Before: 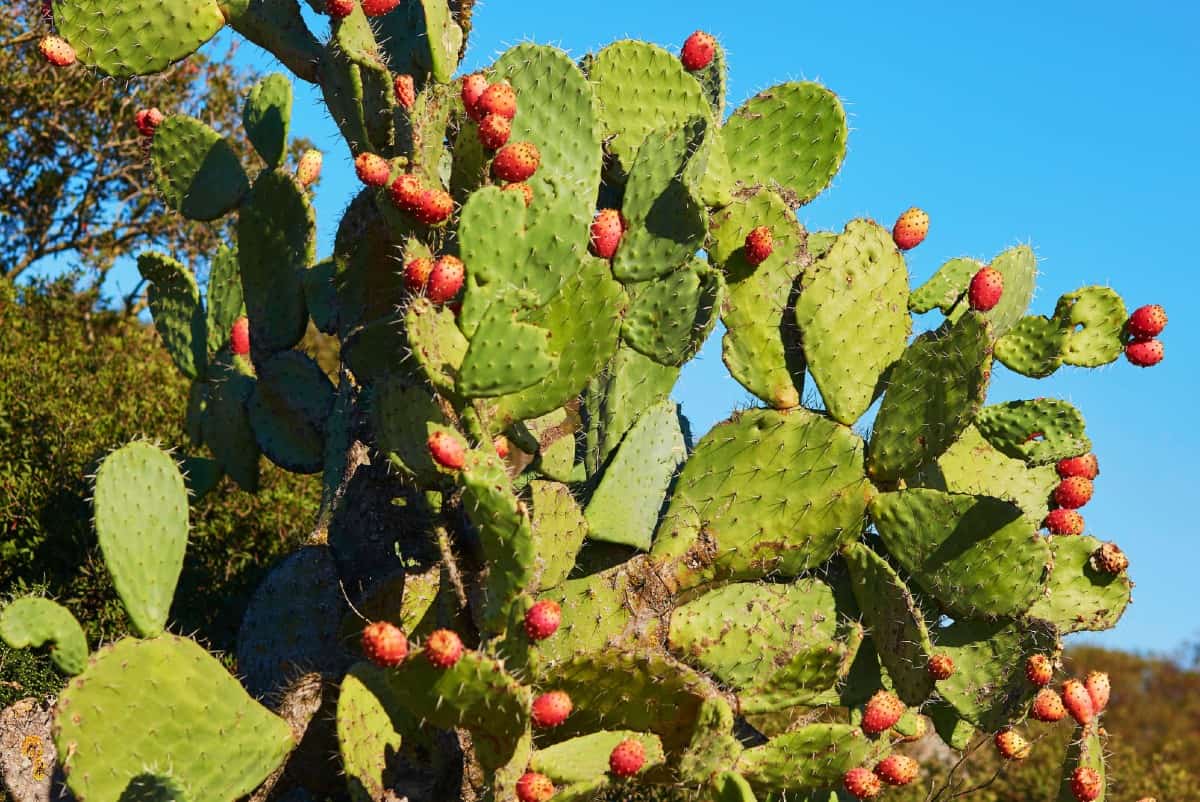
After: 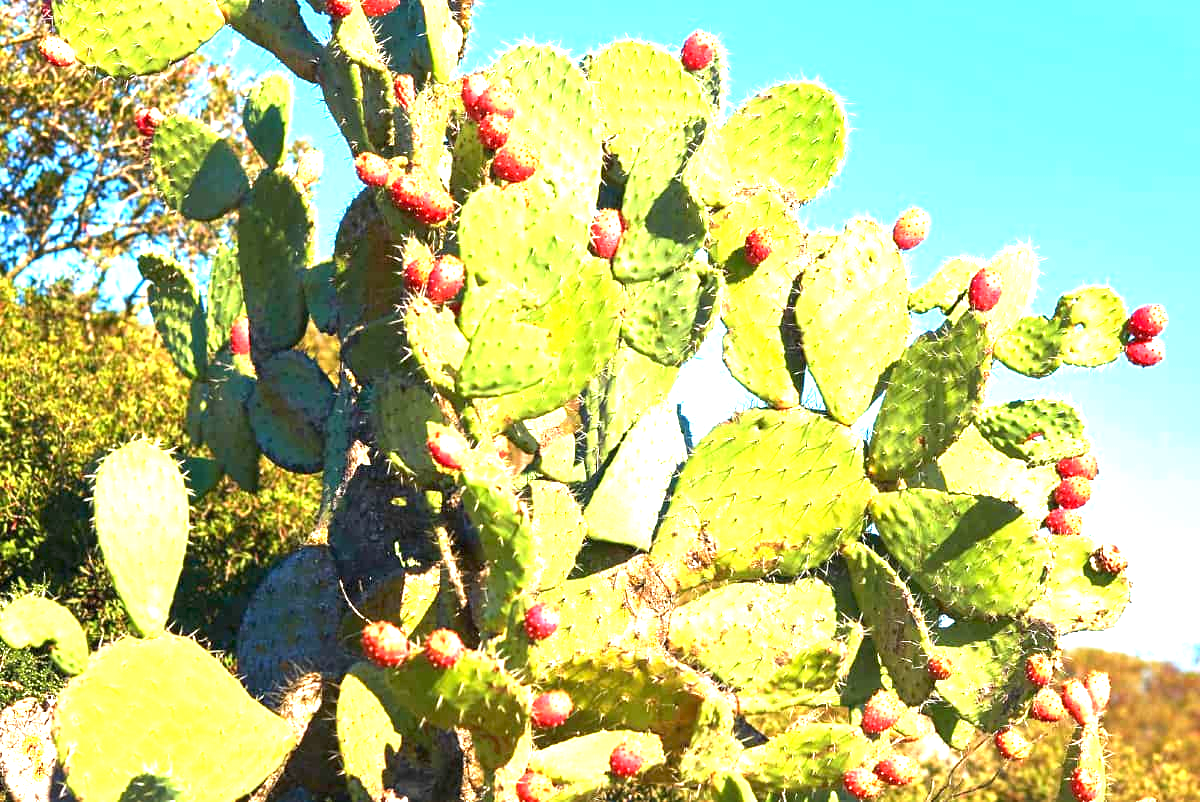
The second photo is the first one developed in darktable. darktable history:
exposure: exposure 2.185 EV, compensate exposure bias true, compensate highlight preservation false
